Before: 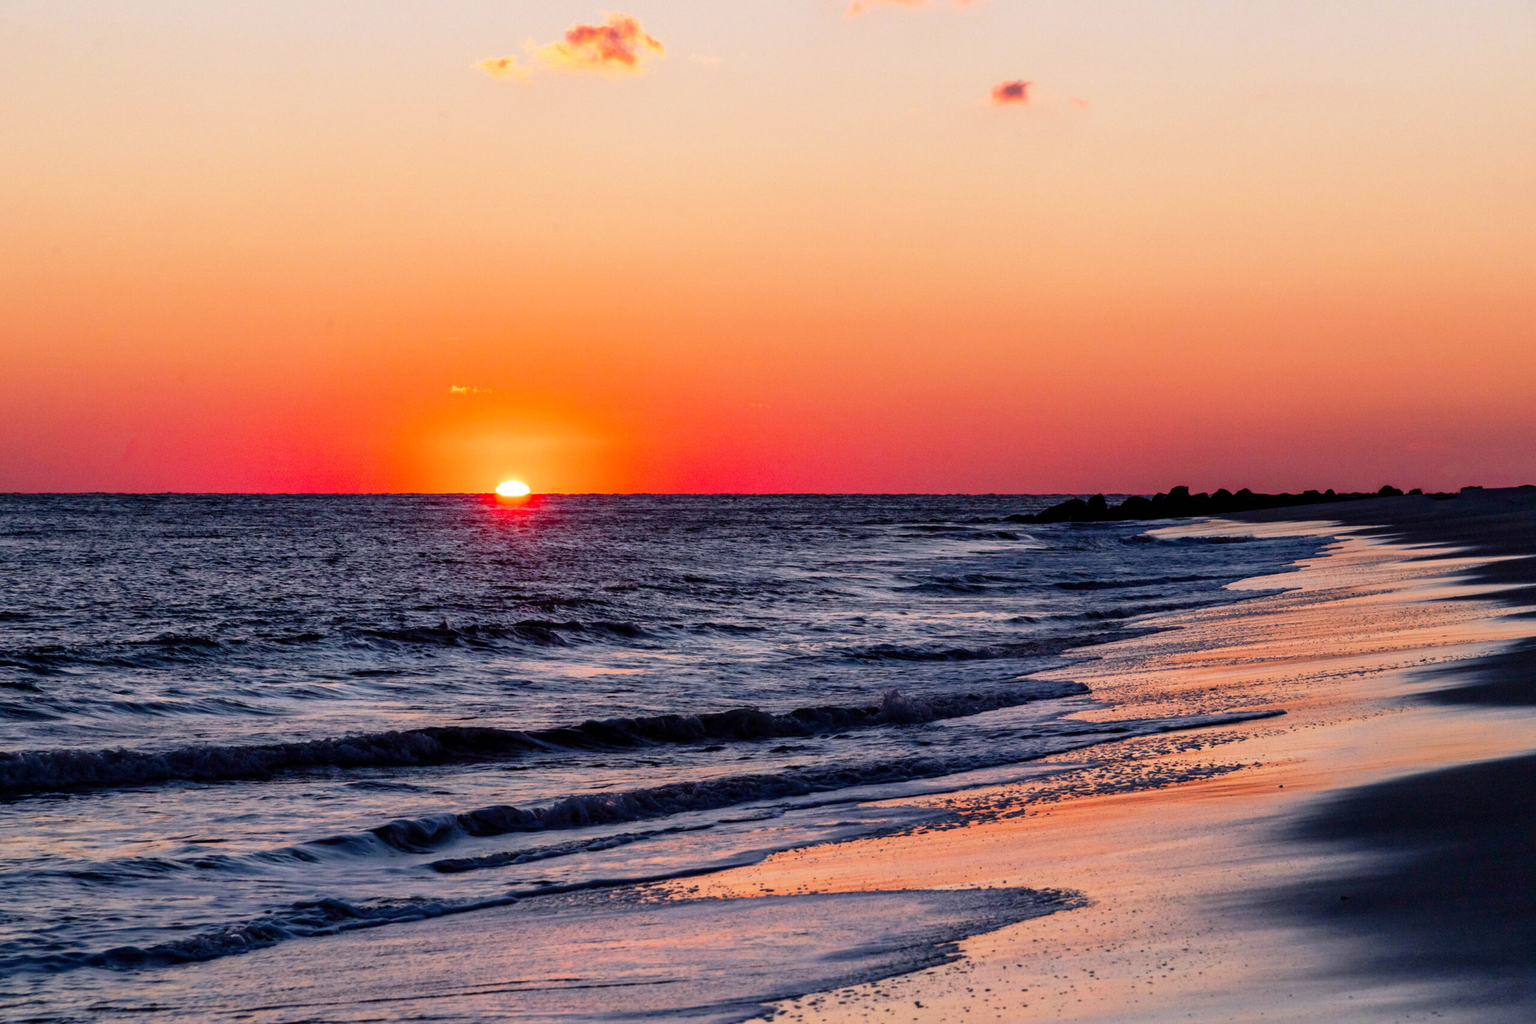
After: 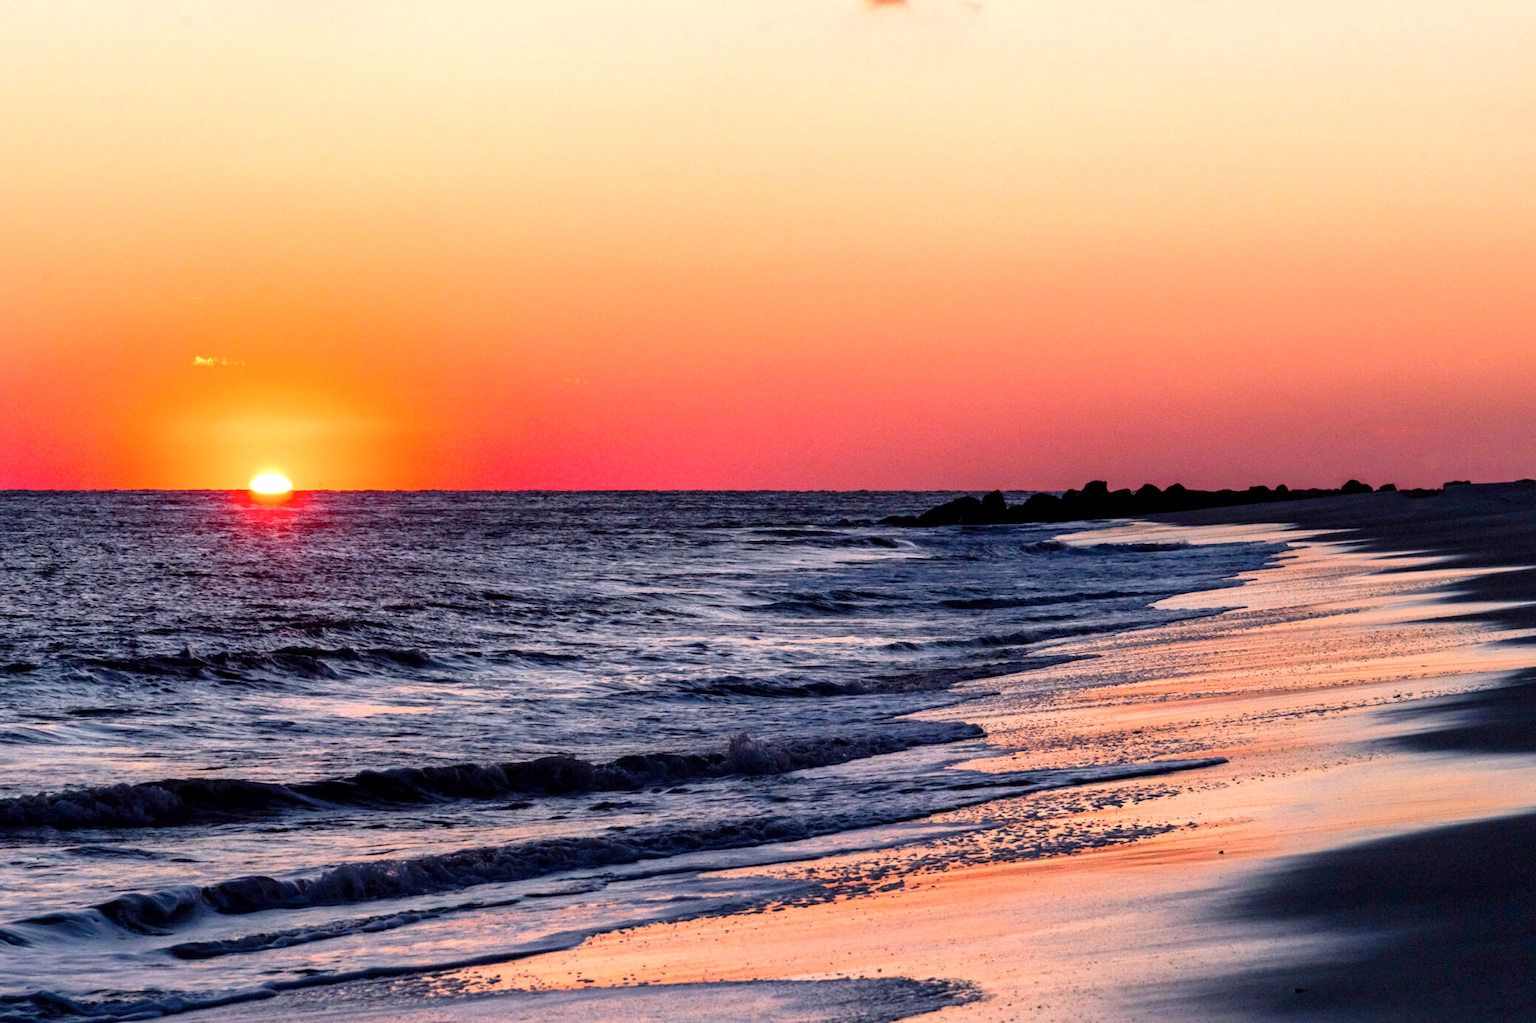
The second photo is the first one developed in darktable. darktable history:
contrast brightness saturation: saturation -0.05
tone equalizer: on, module defaults
exposure: black level correction 0.001, exposure 0.5 EV, compensate exposure bias true, compensate highlight preservation false
crop: left 19.159%, top 9.58%, bottom 9.58%
